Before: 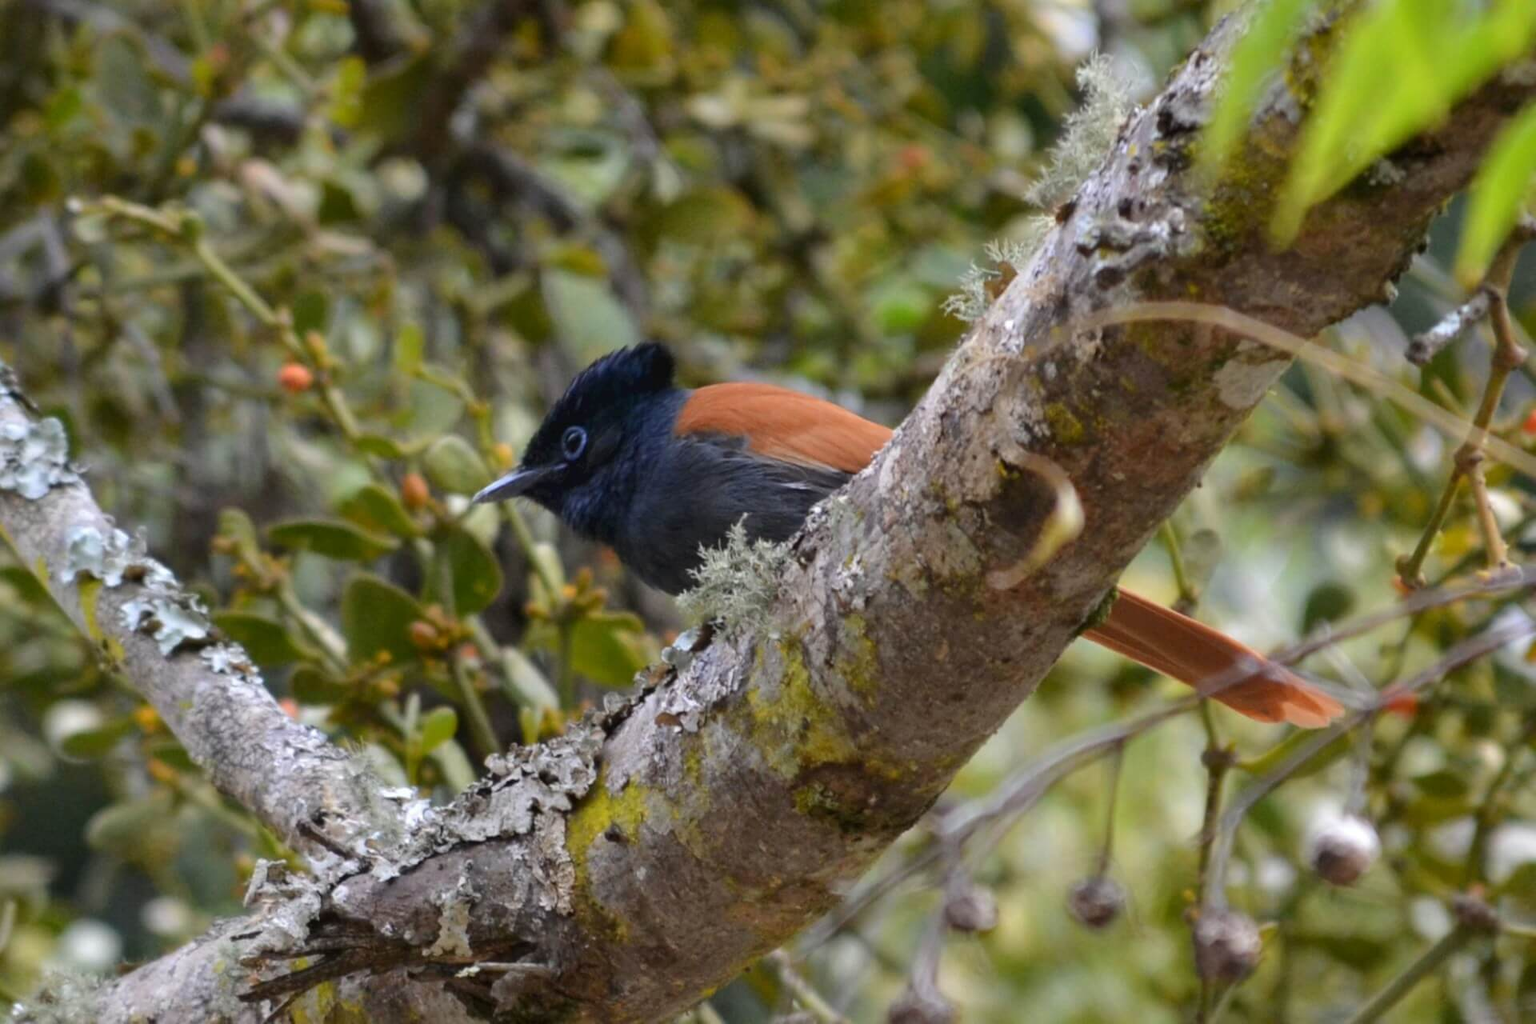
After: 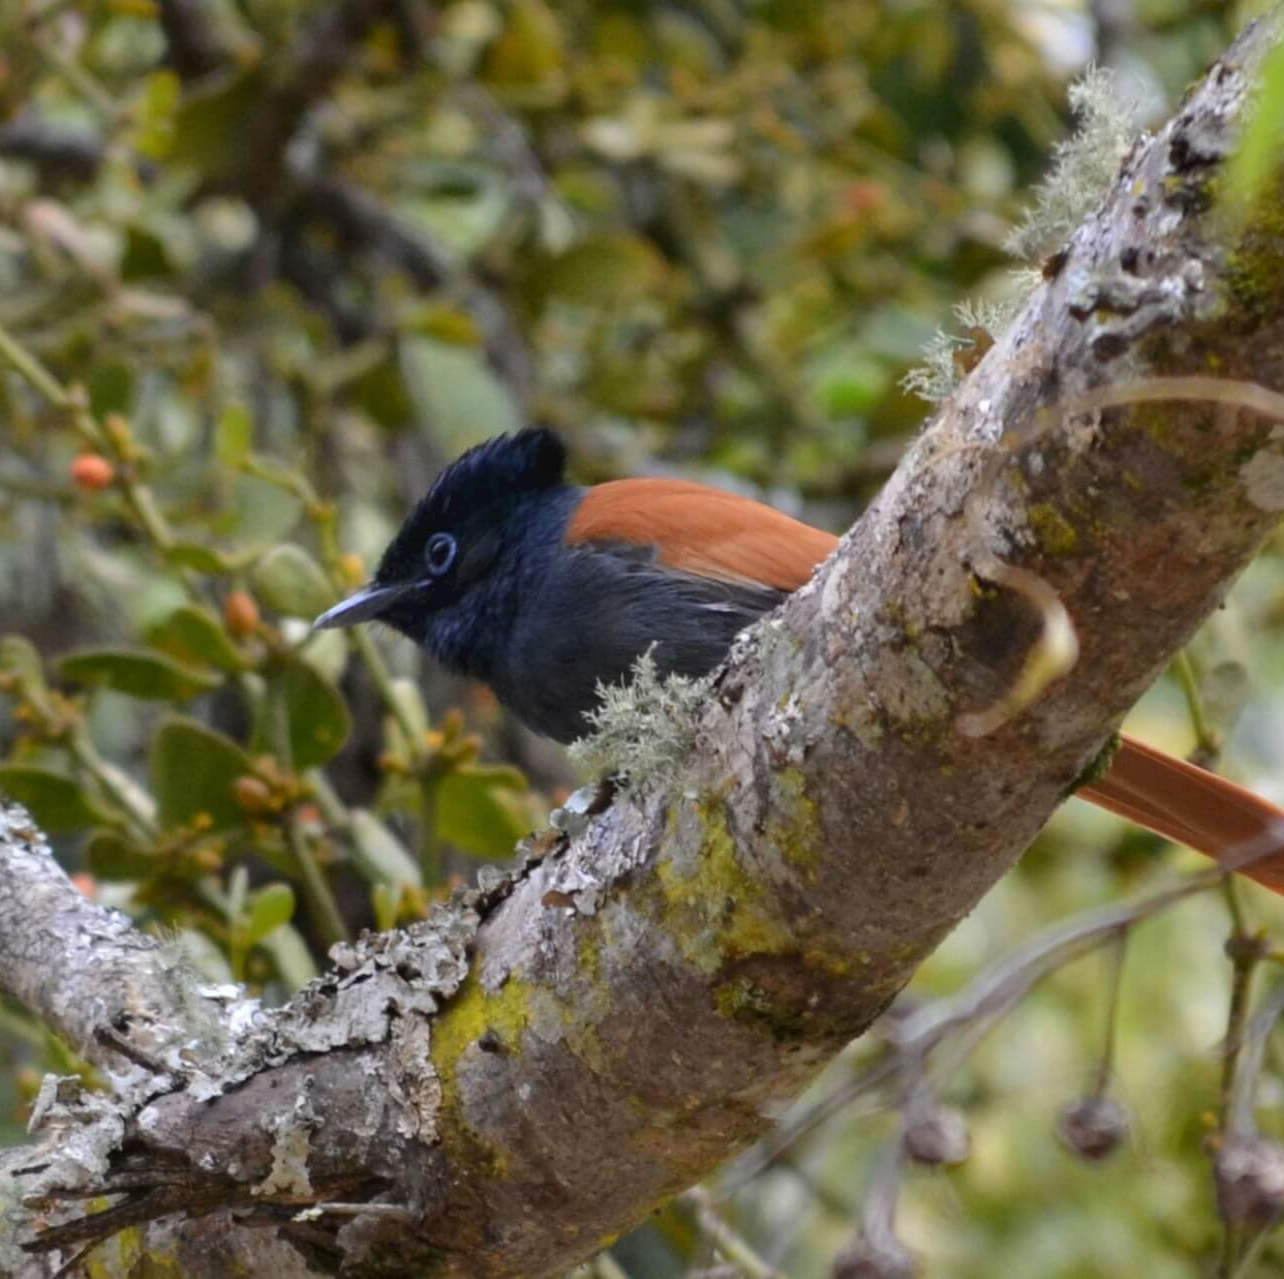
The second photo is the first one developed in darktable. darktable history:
crop and rotate: left 14.47%, right 18.611%
